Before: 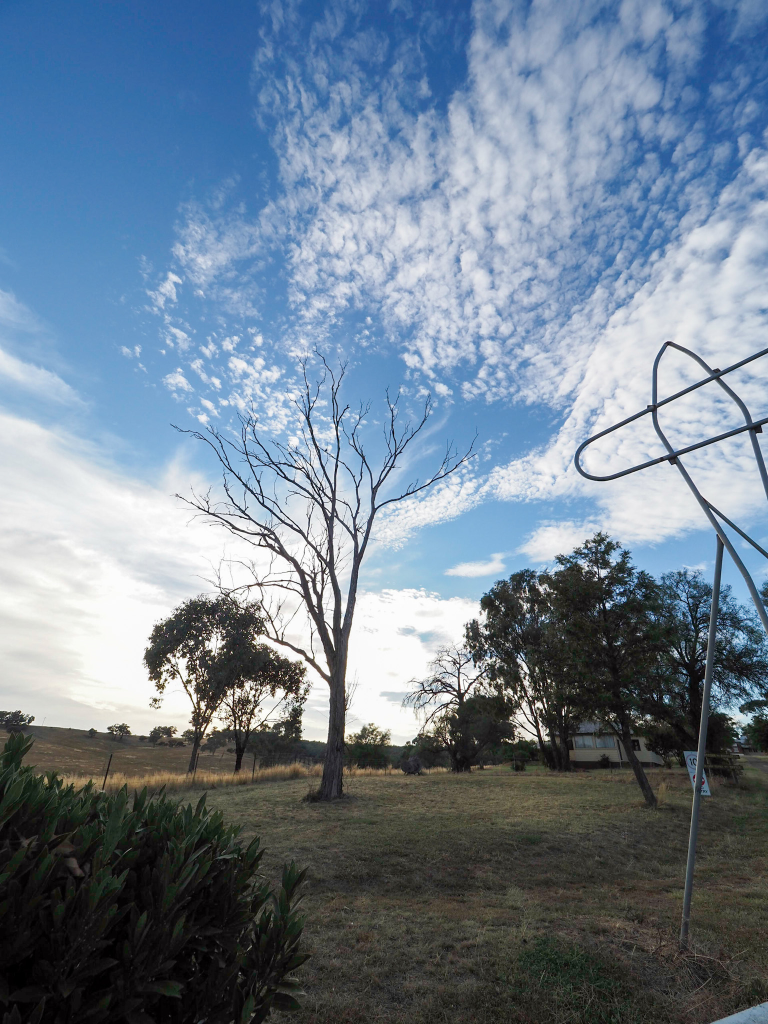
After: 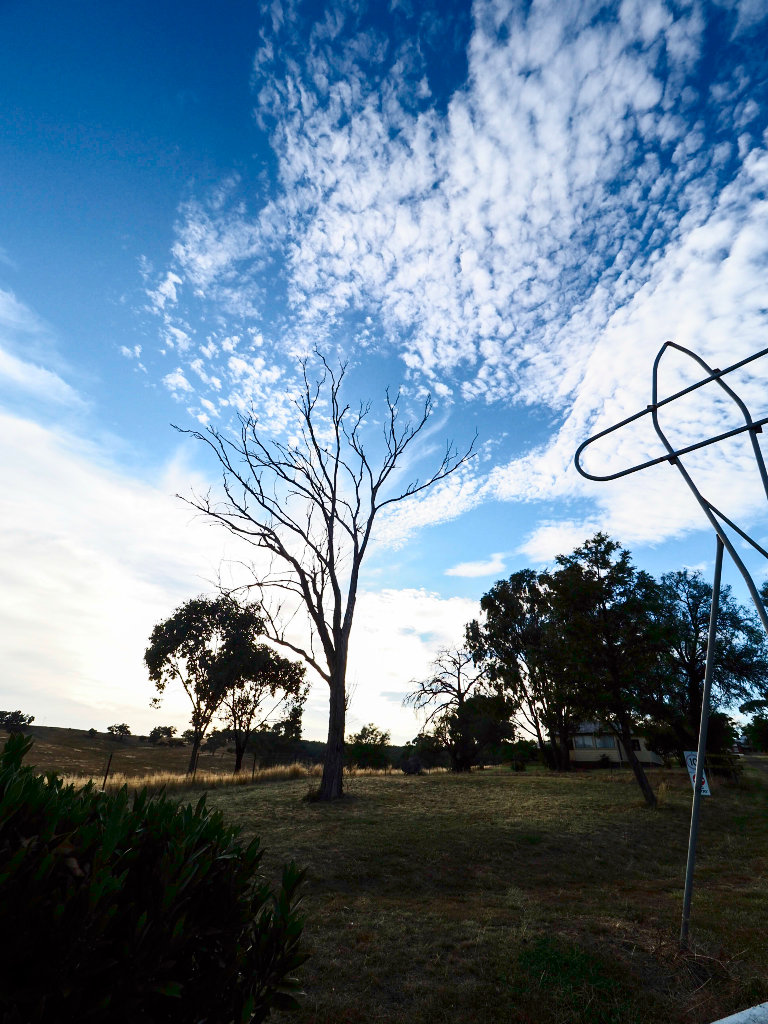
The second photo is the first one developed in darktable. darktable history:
contrast brightness saturation: contrast 0.335, brightness -0.074, saturation 0.173
